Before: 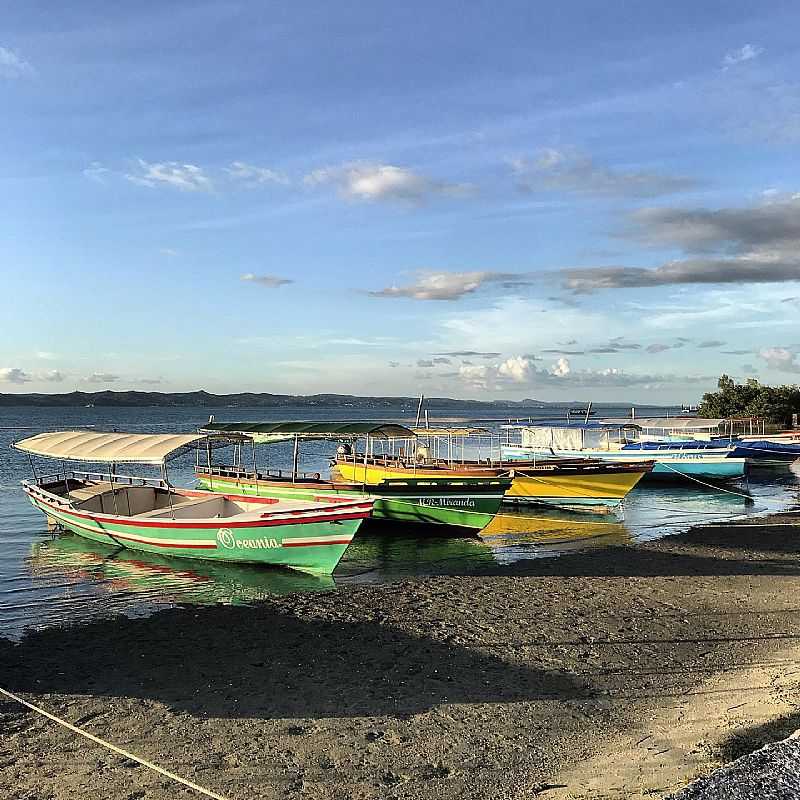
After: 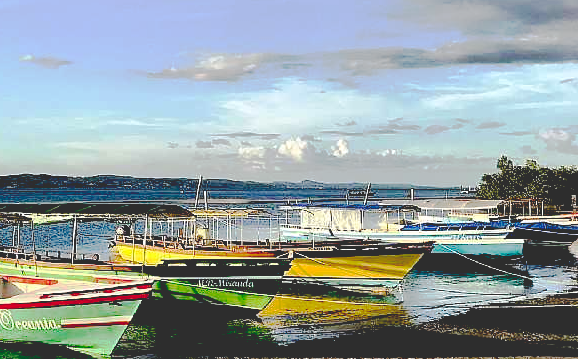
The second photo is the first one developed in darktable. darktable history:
crop and rotate: left 27.648%, top 27.41%, bottom 27.688%
base curve: curves: ch0 [(0.065, 0.026) (0.236, 0.358) (0.53, 0.546) (0.777, 0.841) (0.924, 0.992)], preserve colors none
